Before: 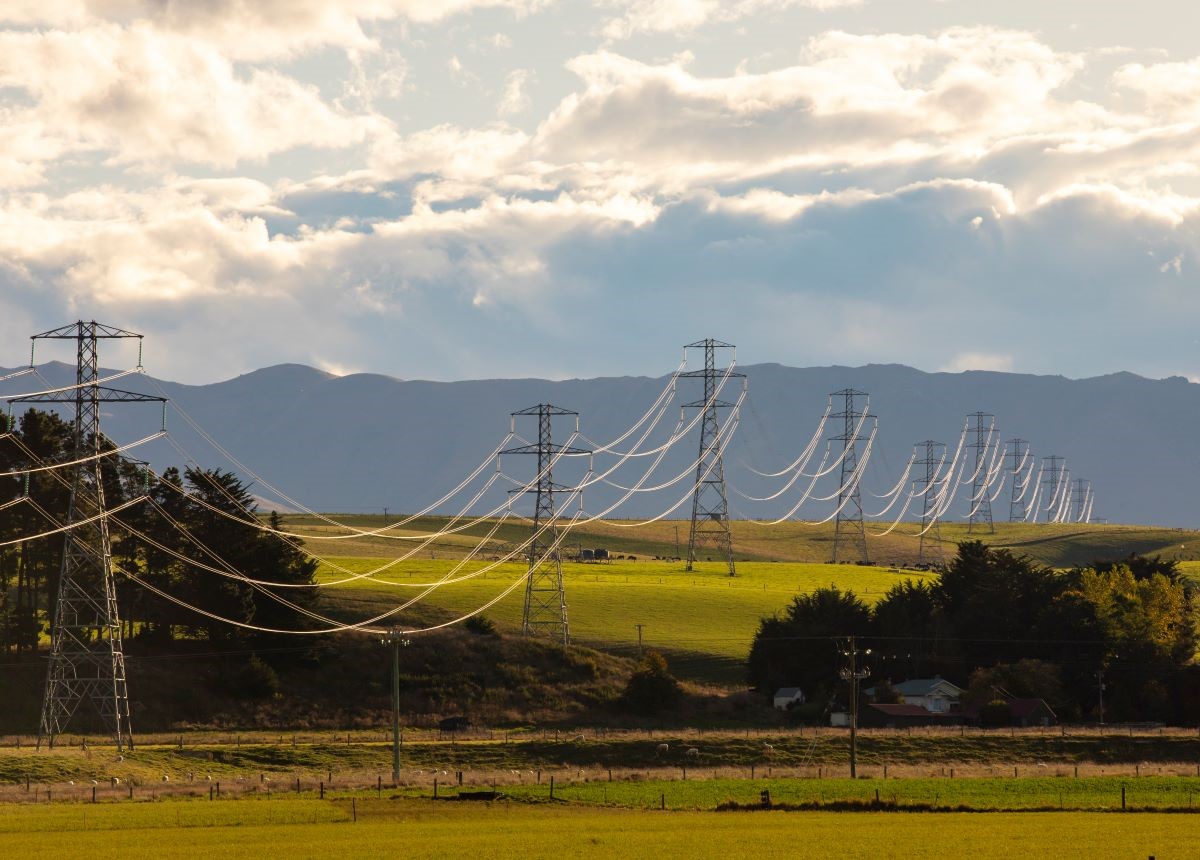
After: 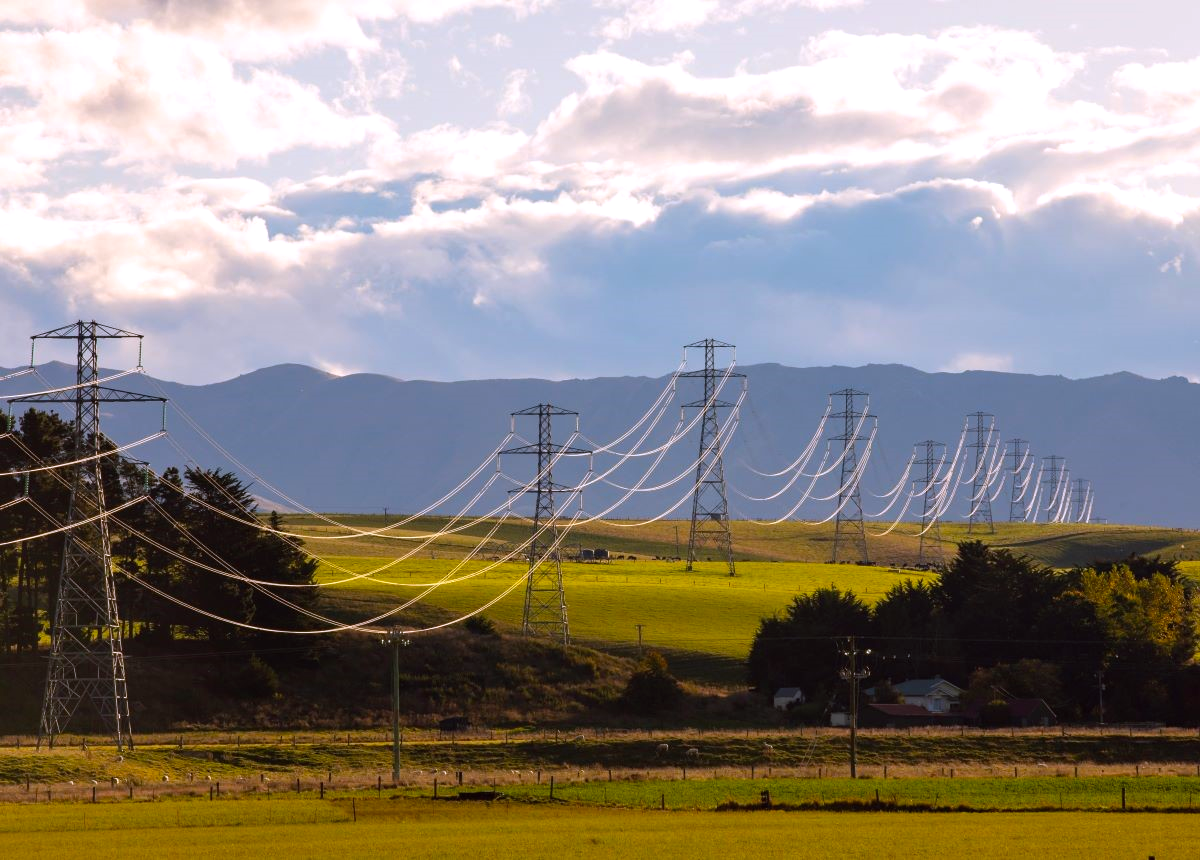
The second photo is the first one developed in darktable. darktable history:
color balance: lift [1, 1, 0.999, 1.001], gamma [1, 1.003, 1.005, 0.995], gain [1, 0.992, 0.988, 1.012], contrast 5%, output saturation 110%
white balance: red 1.004, blue 1.096
